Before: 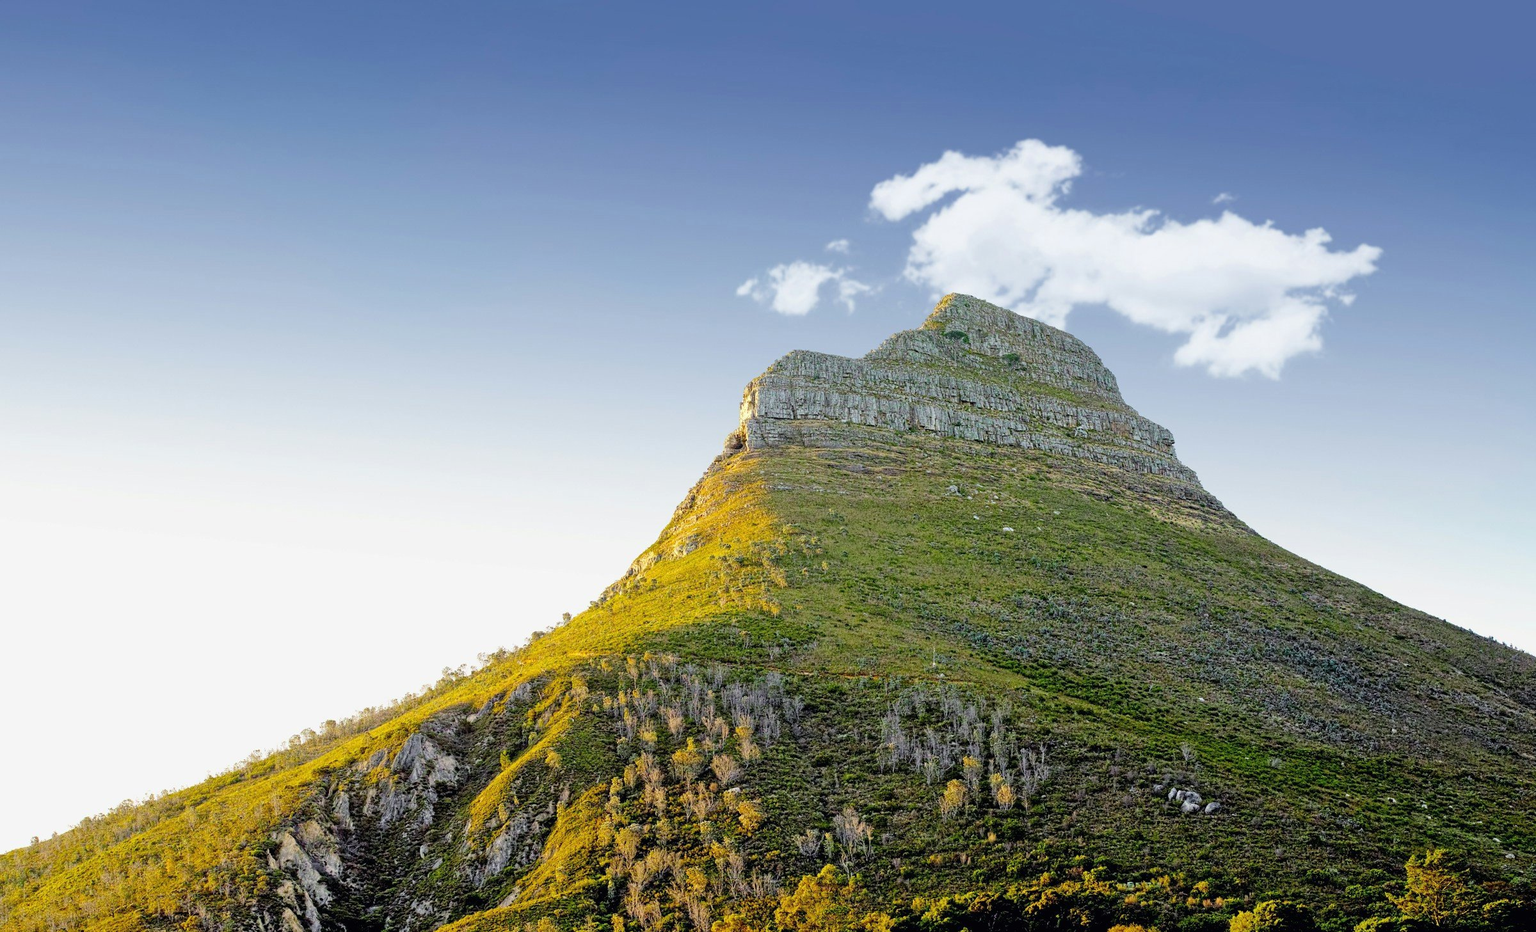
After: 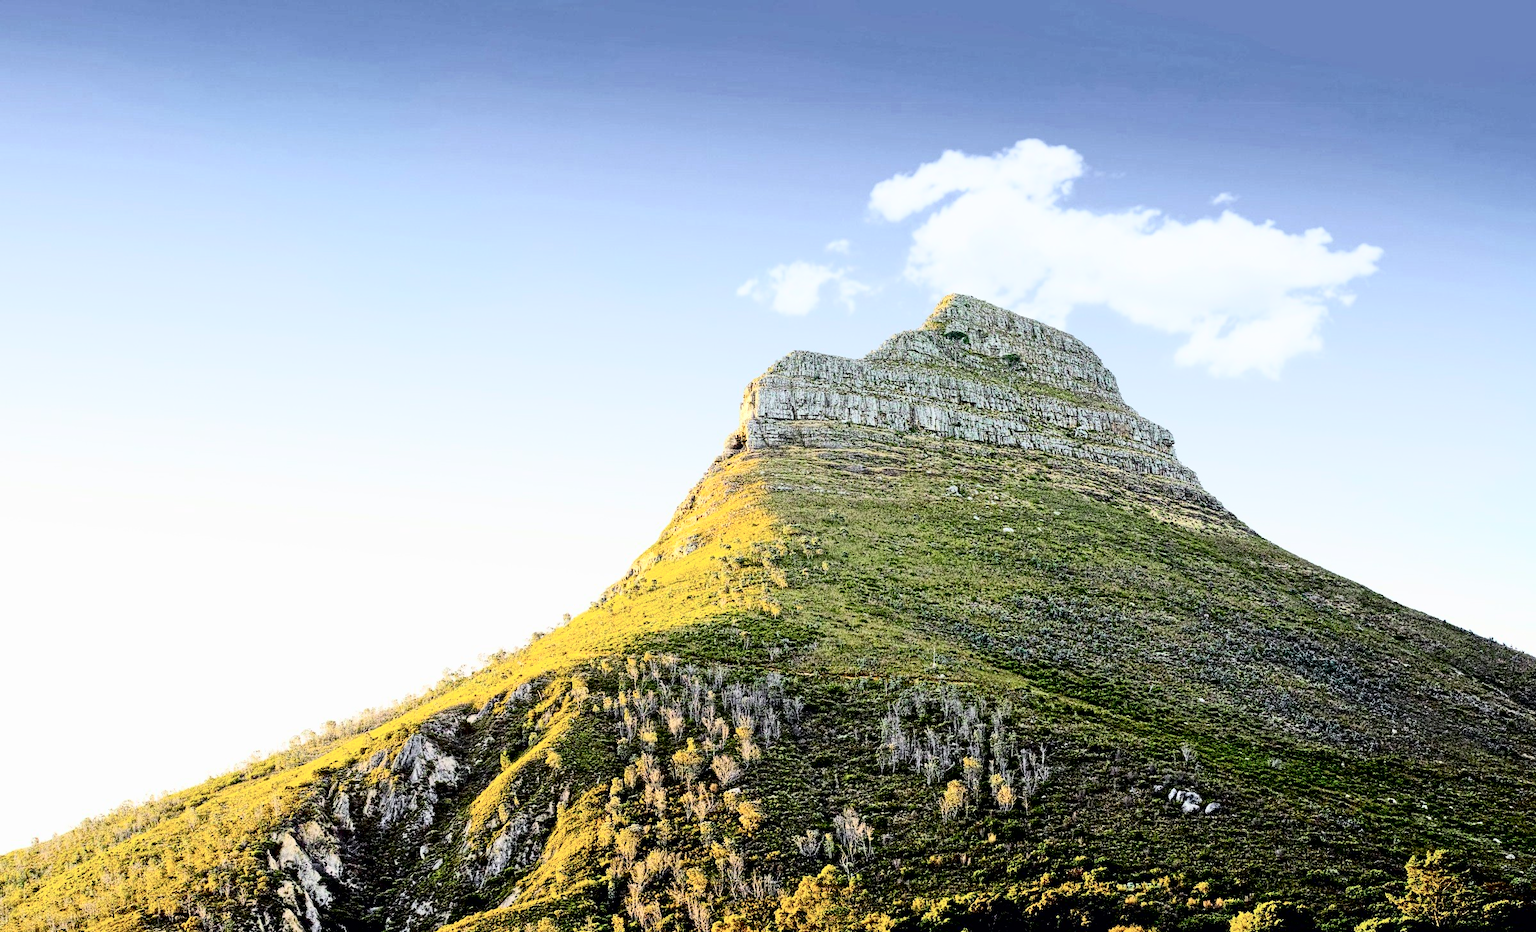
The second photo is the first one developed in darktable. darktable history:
base curve: curves: ch0 [(0, 0) (0.989, 0.992)], preserve colors none
tone curve: curves: ch0 [(0, 0) (0.082, 0.02) (0.129, 0.078) (0.275, 0.301) (0.67, 0.809) (1, 1)], color space Lab, independent channels, preserve colors none
contrast brightness saturation: contrast 0.299
